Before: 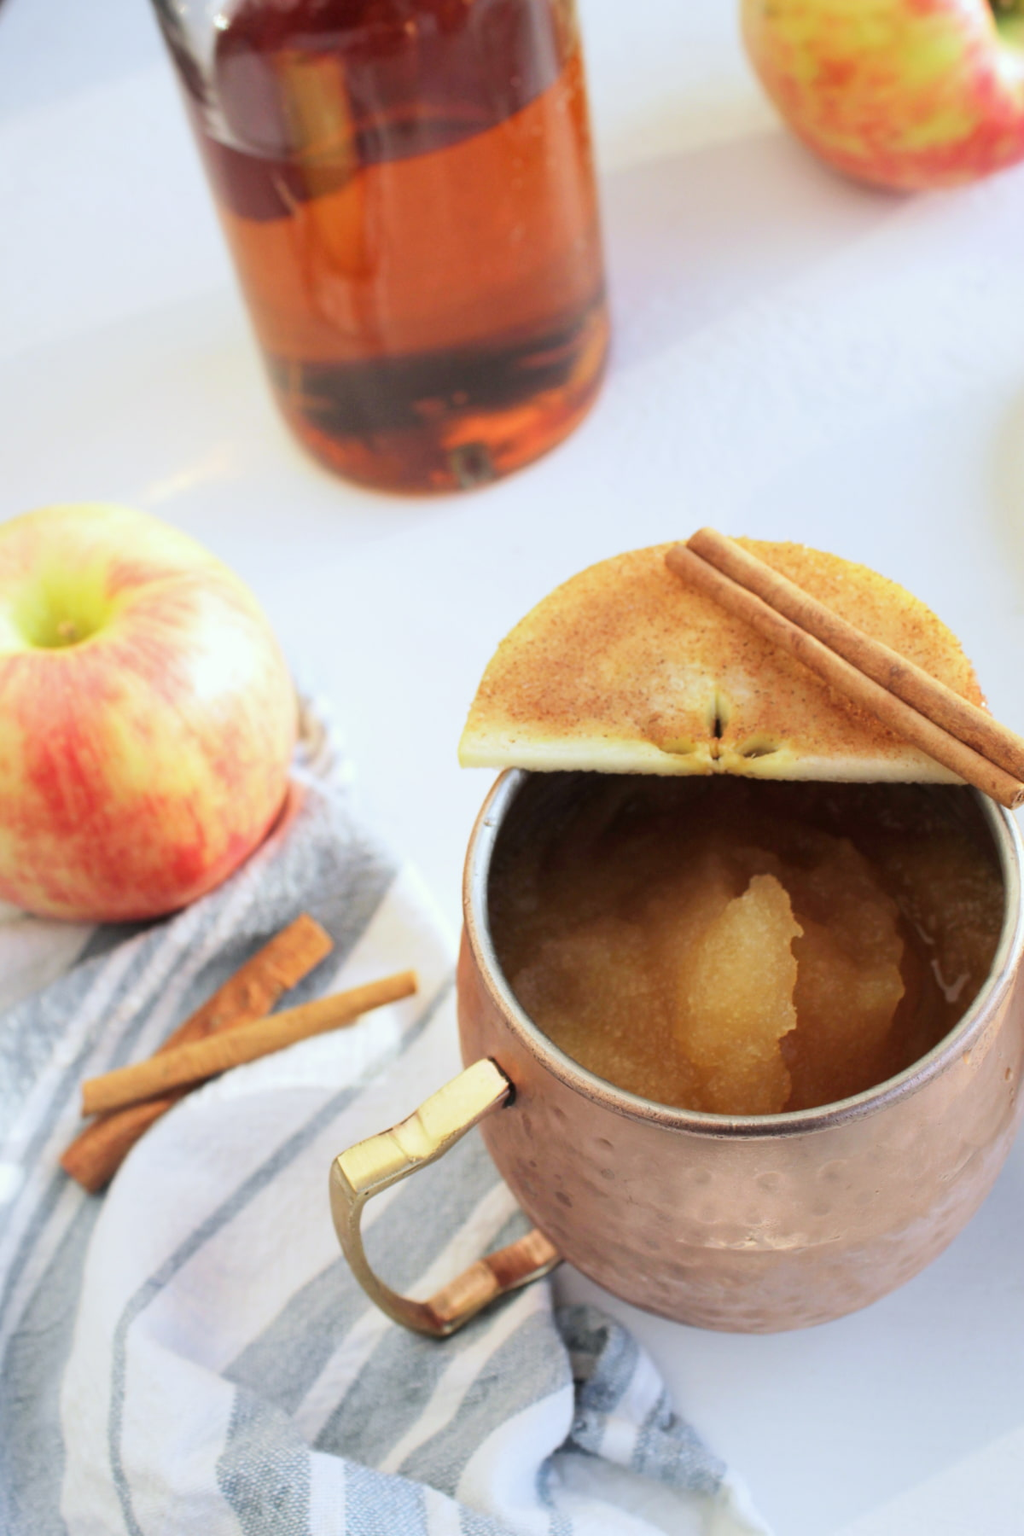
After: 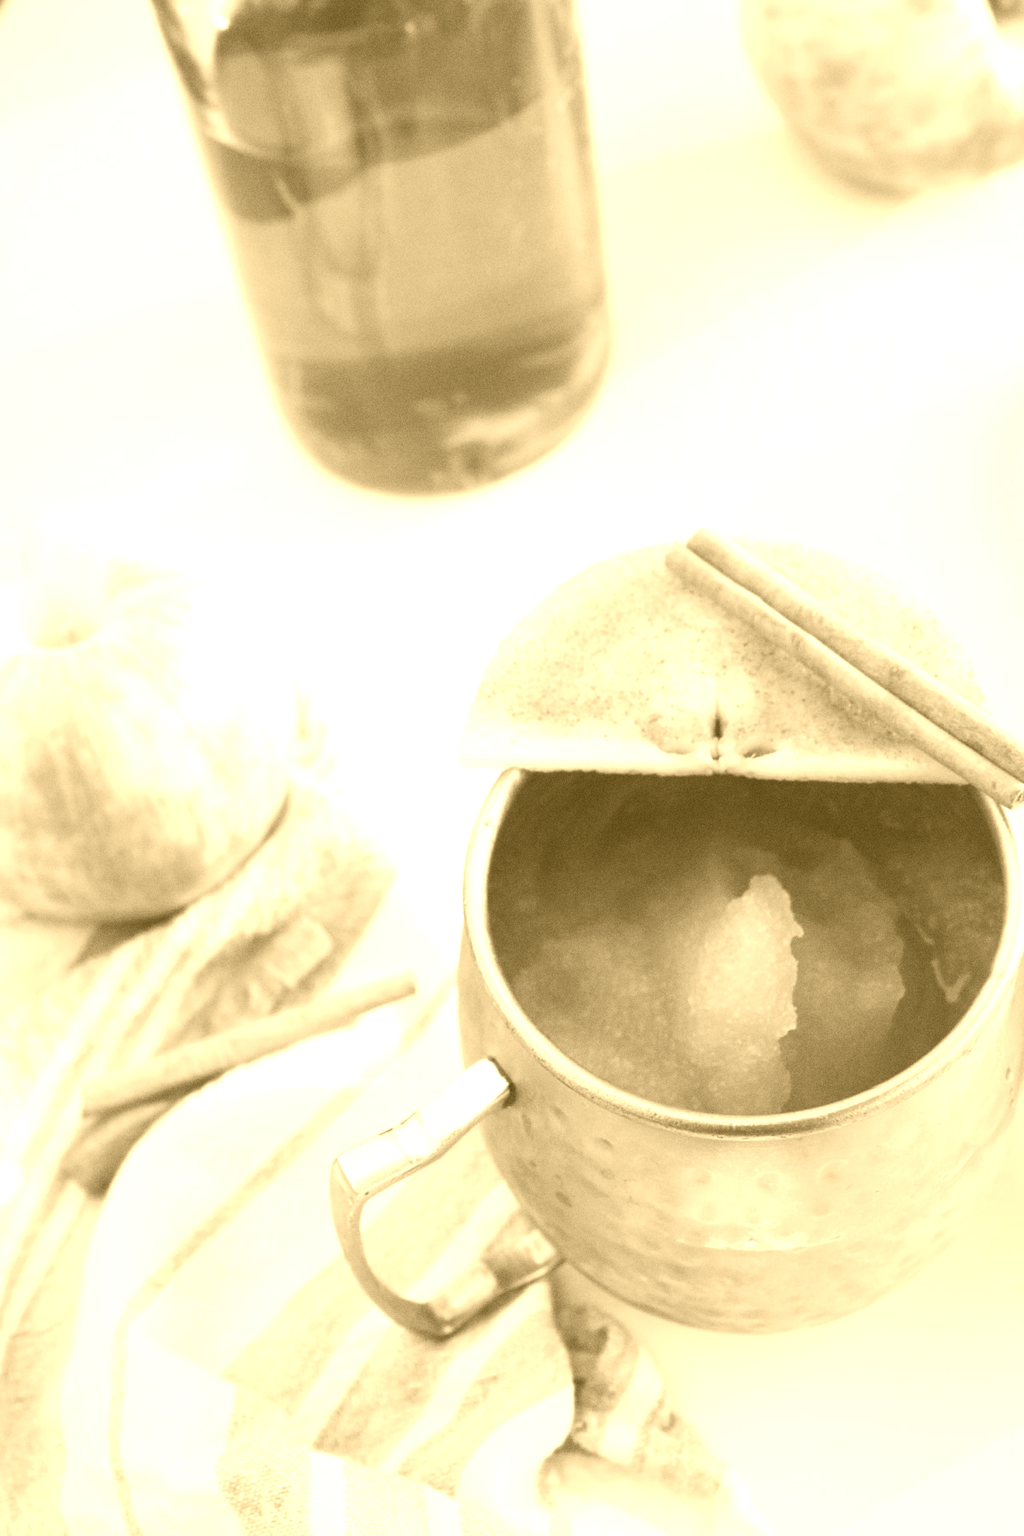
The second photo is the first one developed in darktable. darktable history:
colorize: hue 36°, source mix 100%
grain: on, module defaults
